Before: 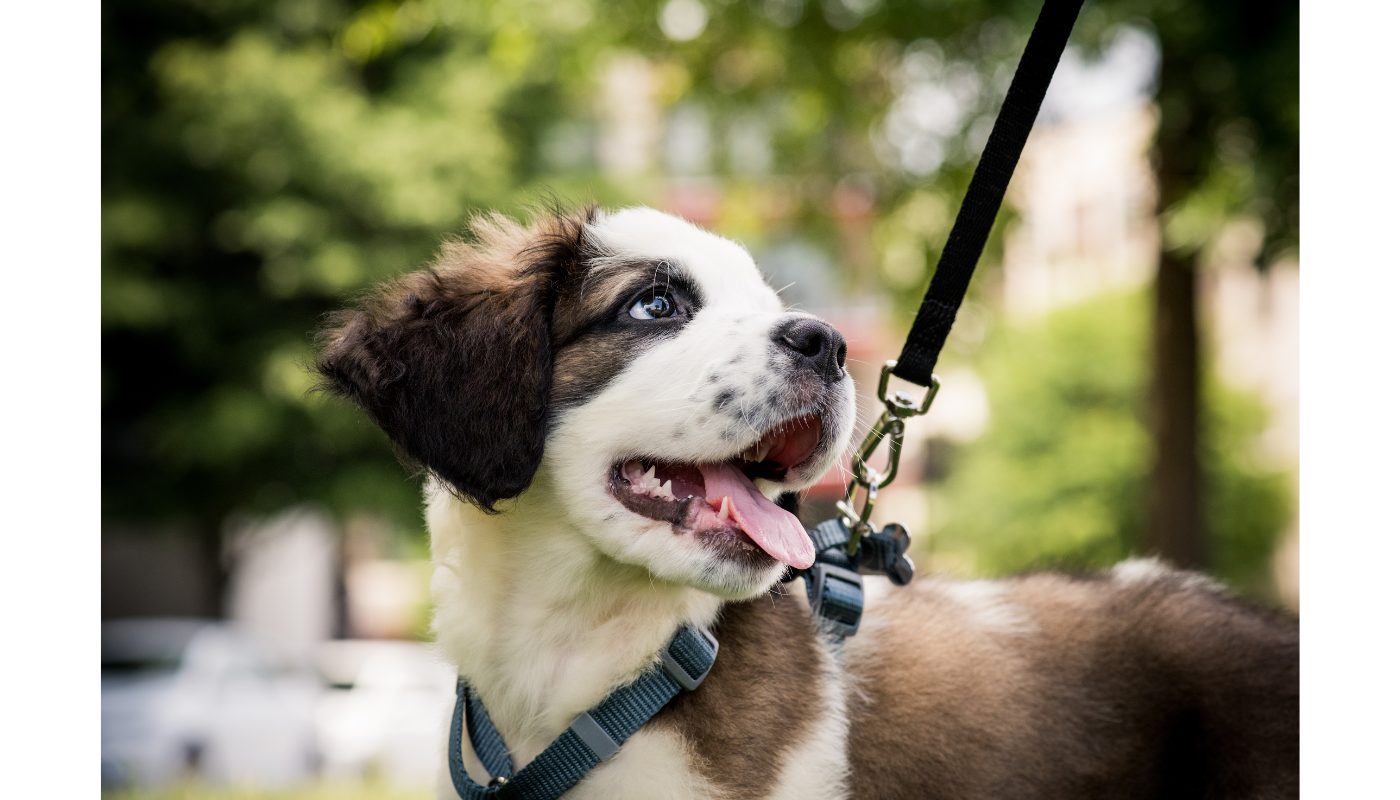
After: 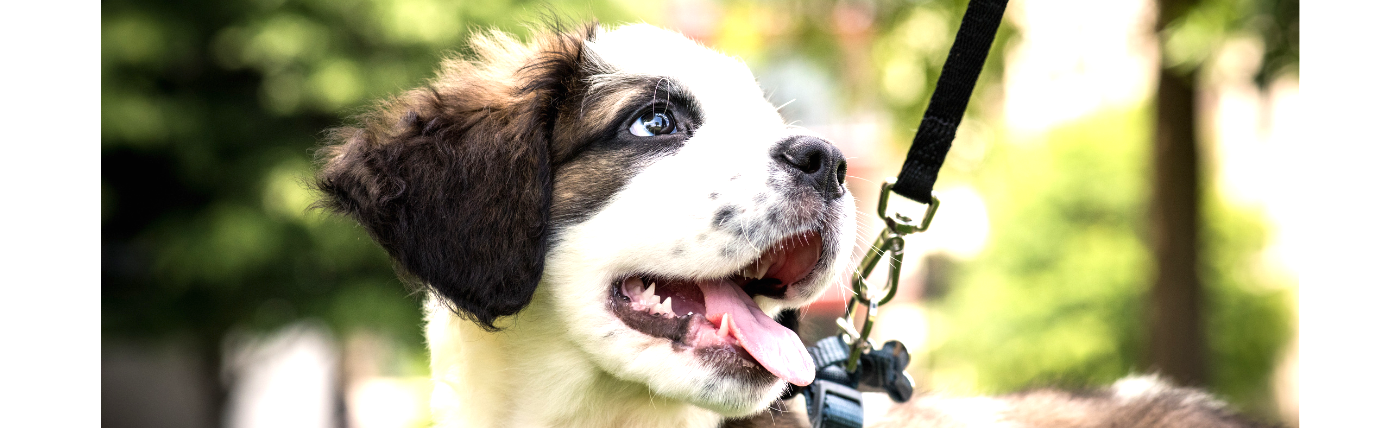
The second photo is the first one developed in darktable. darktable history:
crop and rotate: top 23.043%, bottom 23.437%
exposure: black level correction 0, exposure 0.9 EV, compensate exposure bias true, compensate highlight preservation false
